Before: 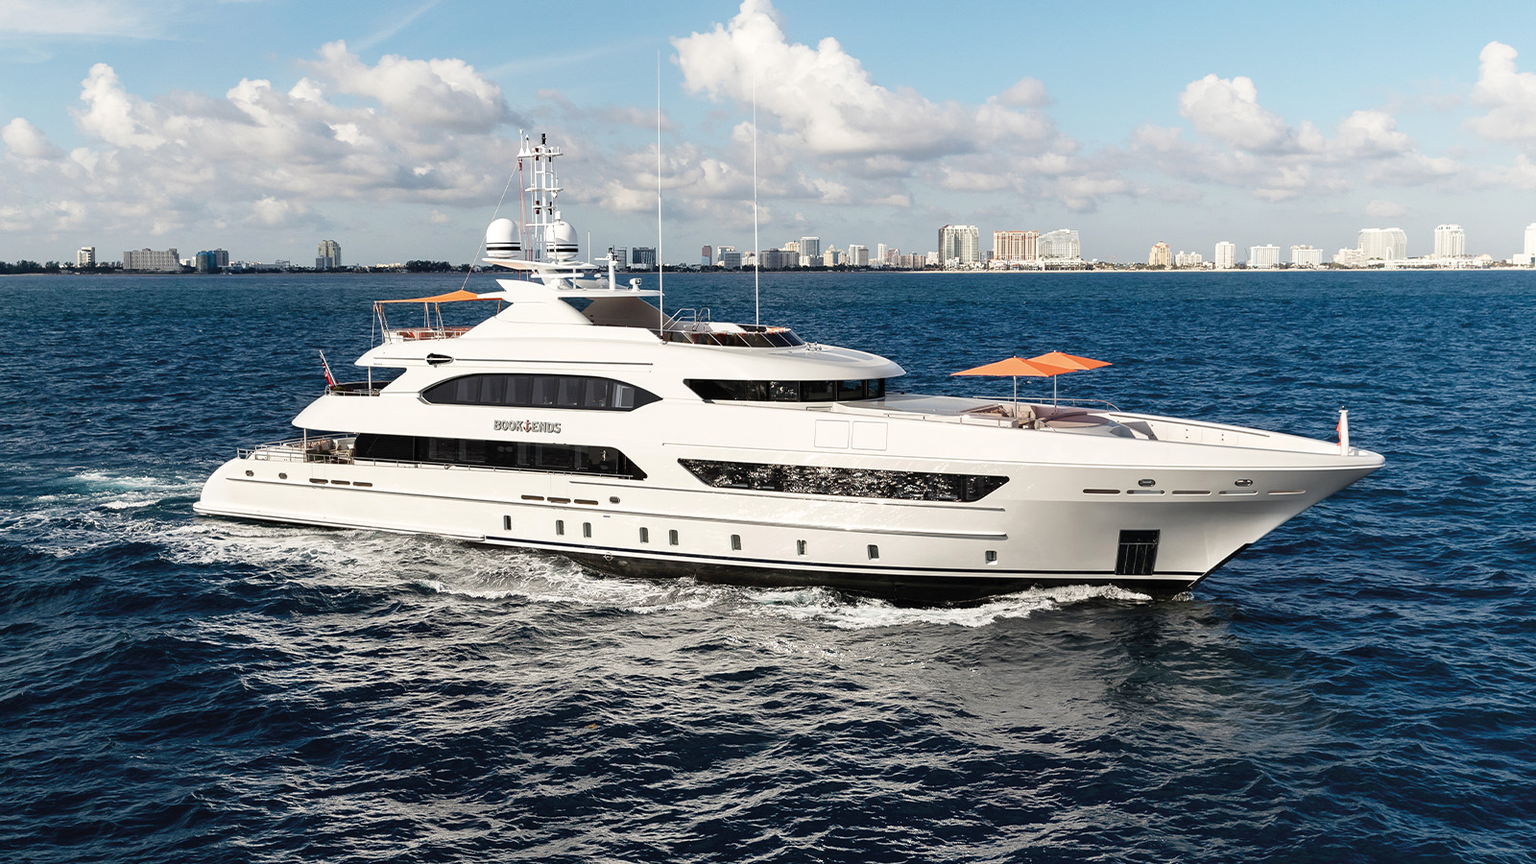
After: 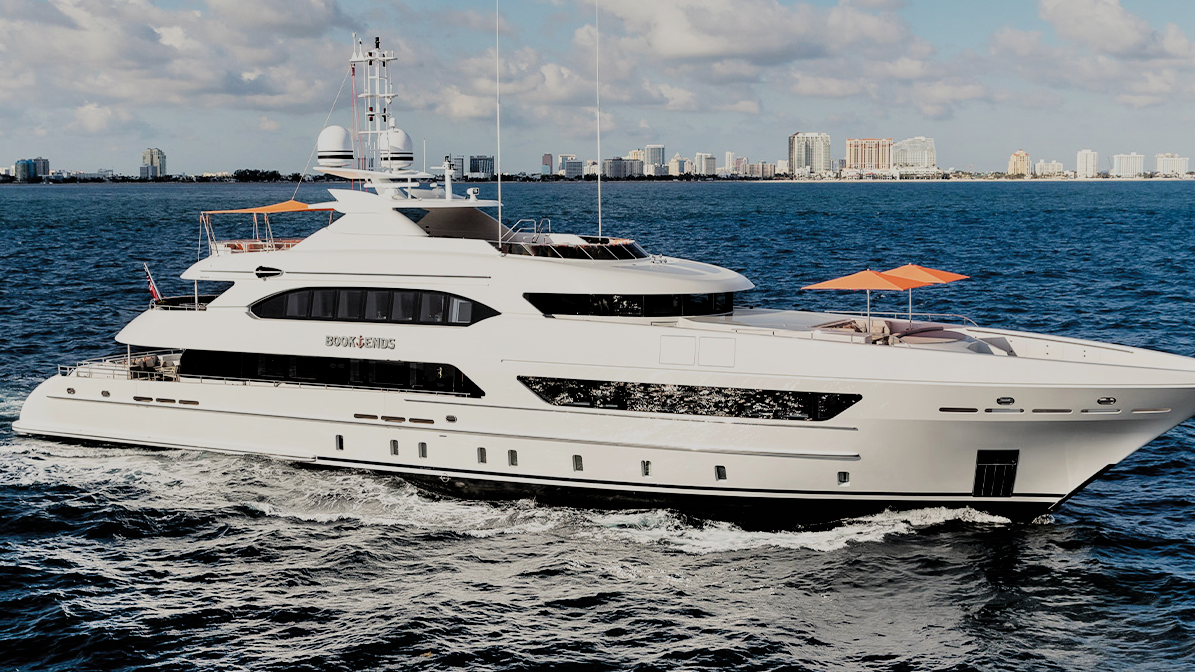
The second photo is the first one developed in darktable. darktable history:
filmic rgb: black relative exposure -4.58 EV, white relative exposure 4.8 EV, threshold 3 EV, hardness 2.36, latitude 36.07%, contrast 1.048, highlights saturation mix 1.32%, shadows ↔ highlights balance 1.25%, color science v4 (2020), enable highlight reconstruction true
shadows and highlights: soften with gaussian
crop and rotate: left 11.831%, top 11.346%, right 13.429%, bottom 13.899%
